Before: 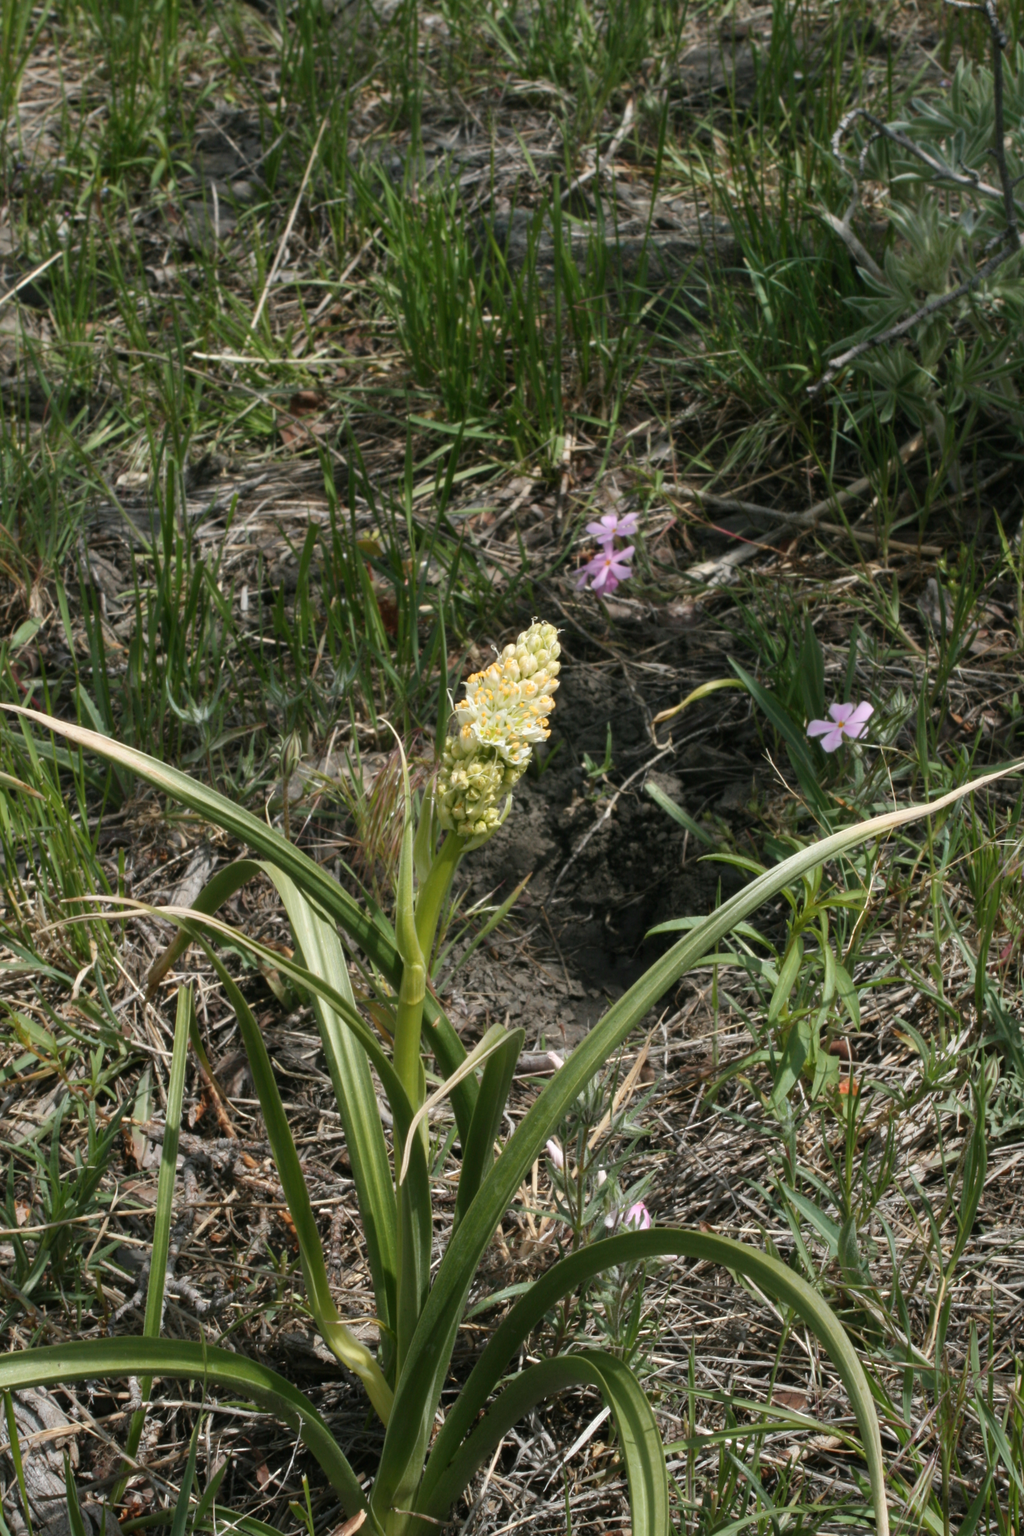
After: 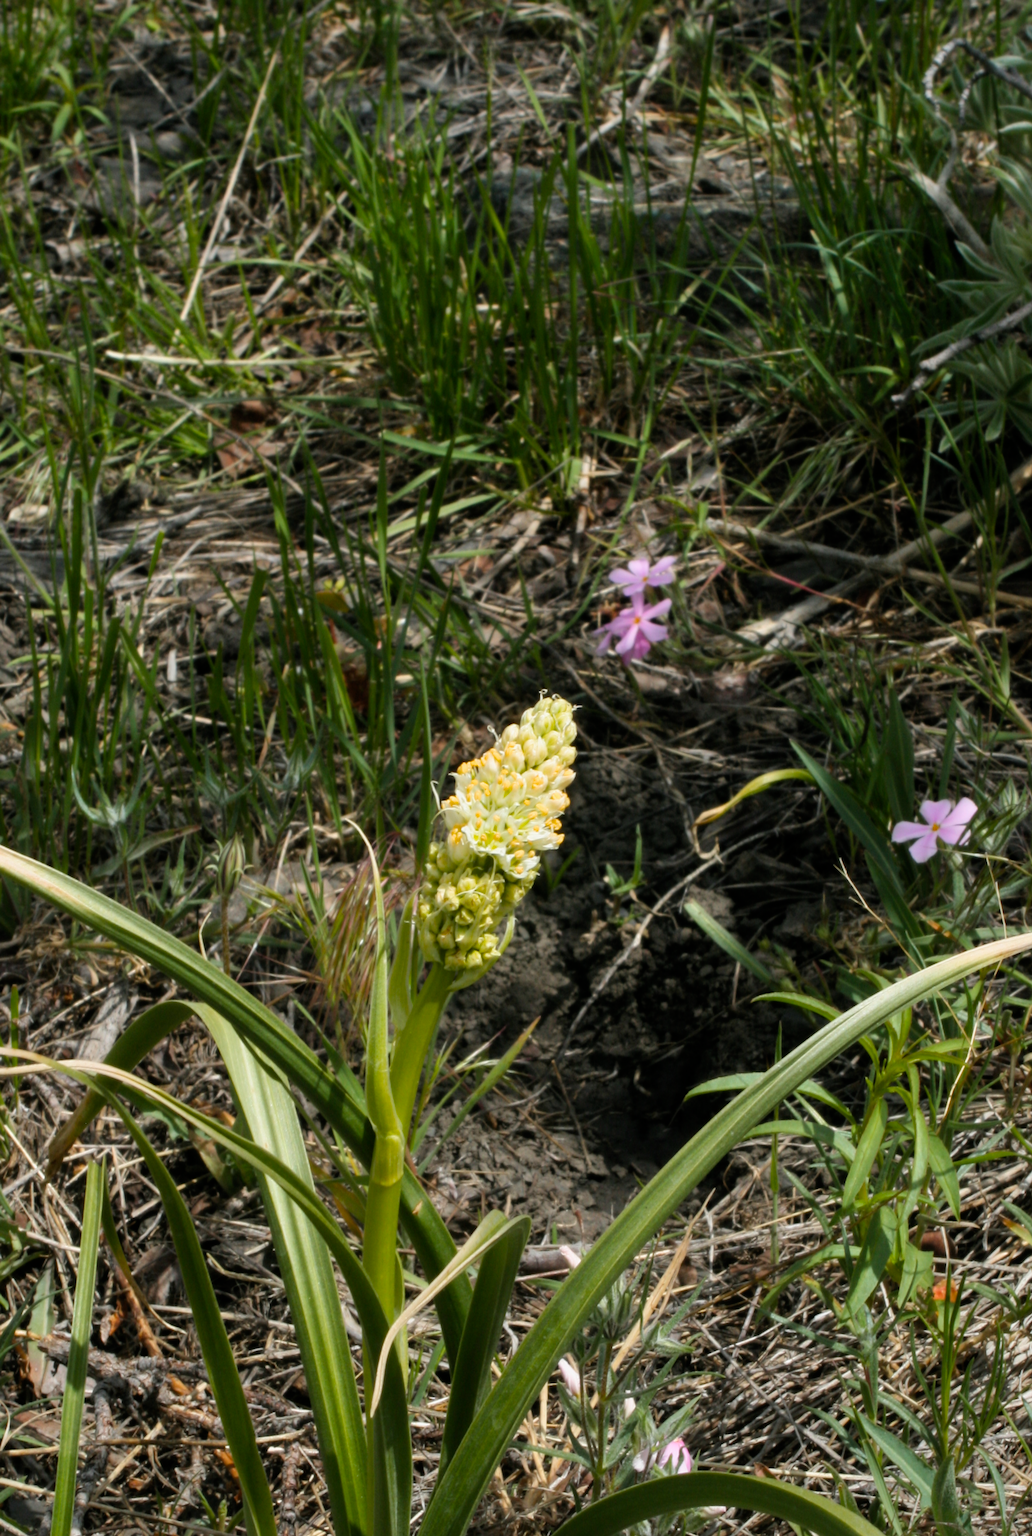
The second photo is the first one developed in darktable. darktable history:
filmic rgb: black relative exposure -12.8 EV, white relative exposure 2.8 EV, threshold 3 EV, target black luminance 0%, hardness 8.54, latitude 70.41%, contrast 1.133, shadows ↔ highlights balance -0.395%, color science v4 (2020), enable highlight reconstruction true
crop and rotate: left 10.77%, top 5.1%, right 10.41%, bottom 16.76%
color balance rgb: perceptual saturation grading › global saturation 20%, global vibrance 20%
